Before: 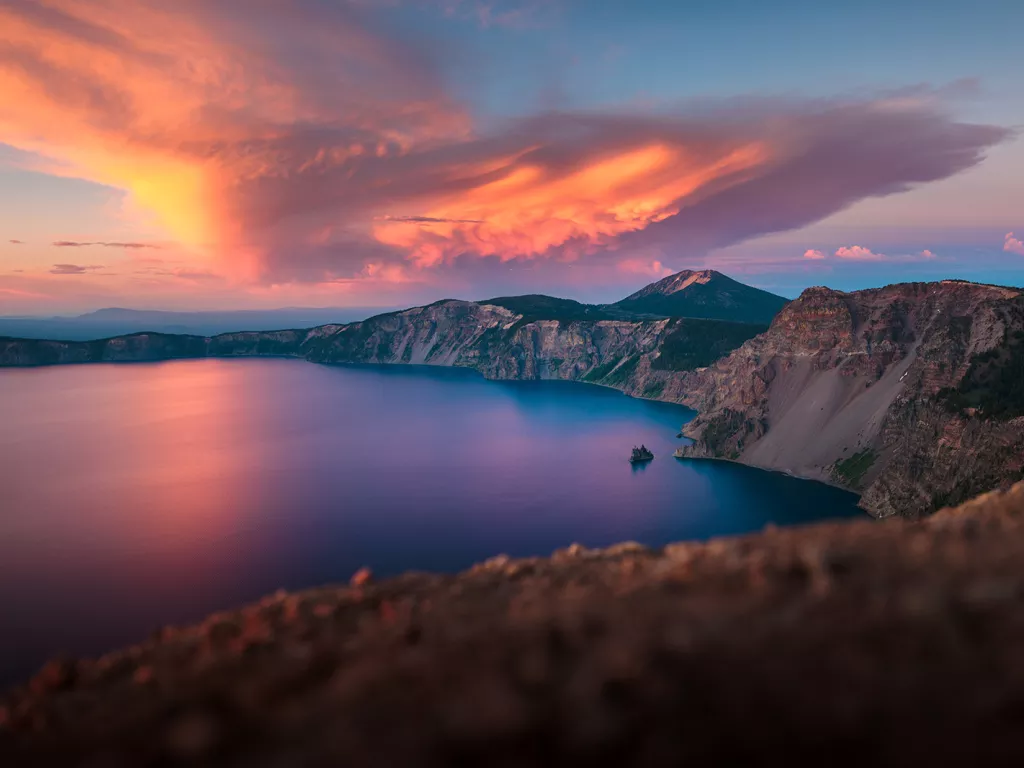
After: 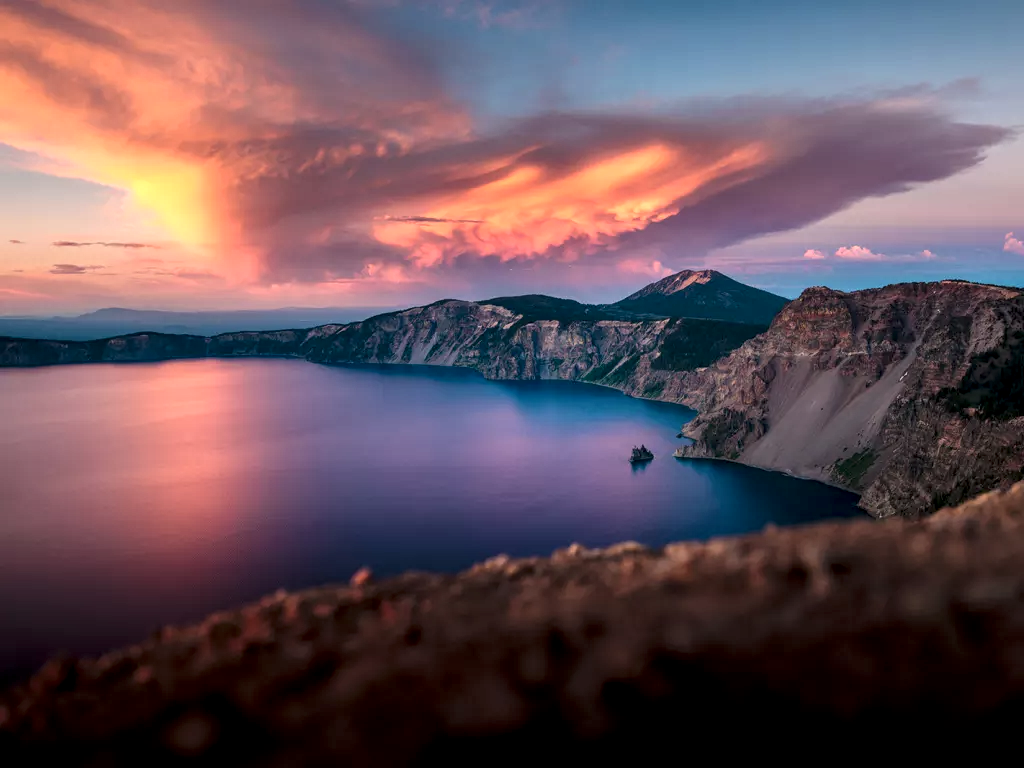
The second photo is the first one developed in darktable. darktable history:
local contrast: detail 156%
